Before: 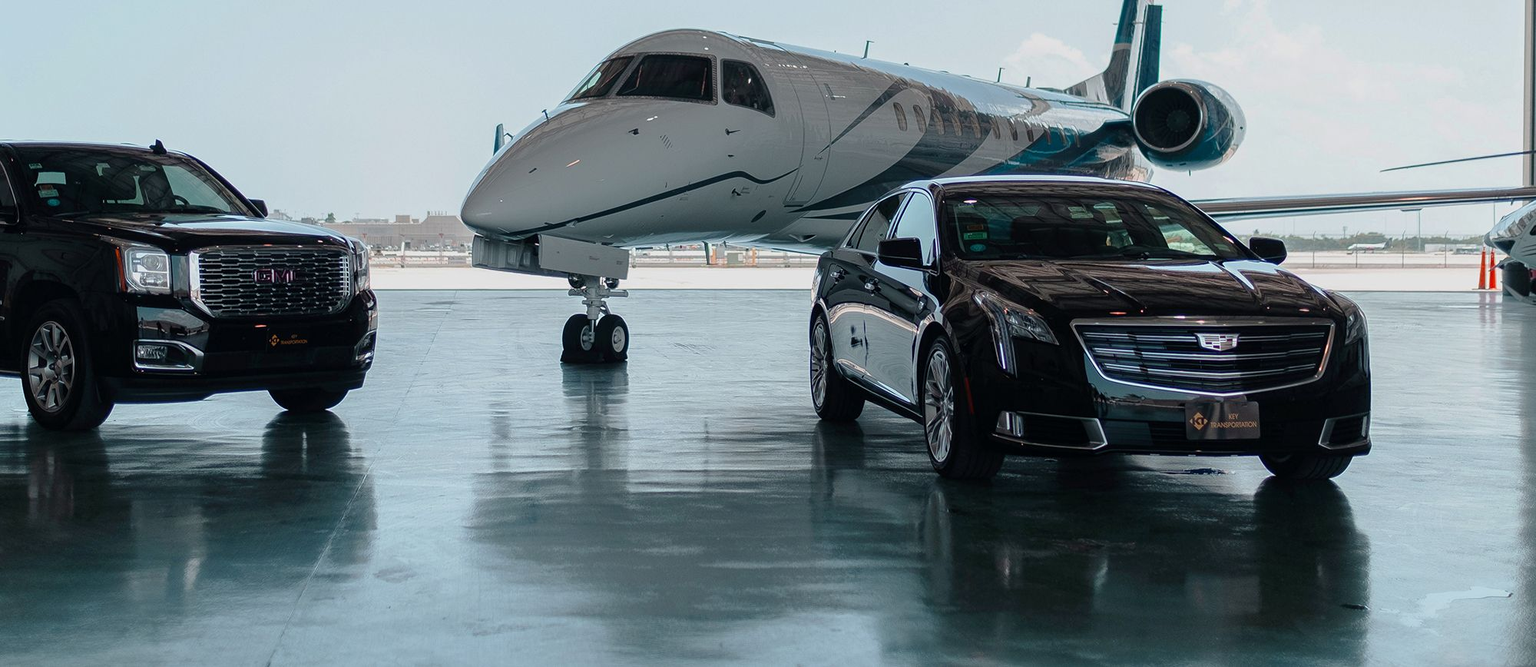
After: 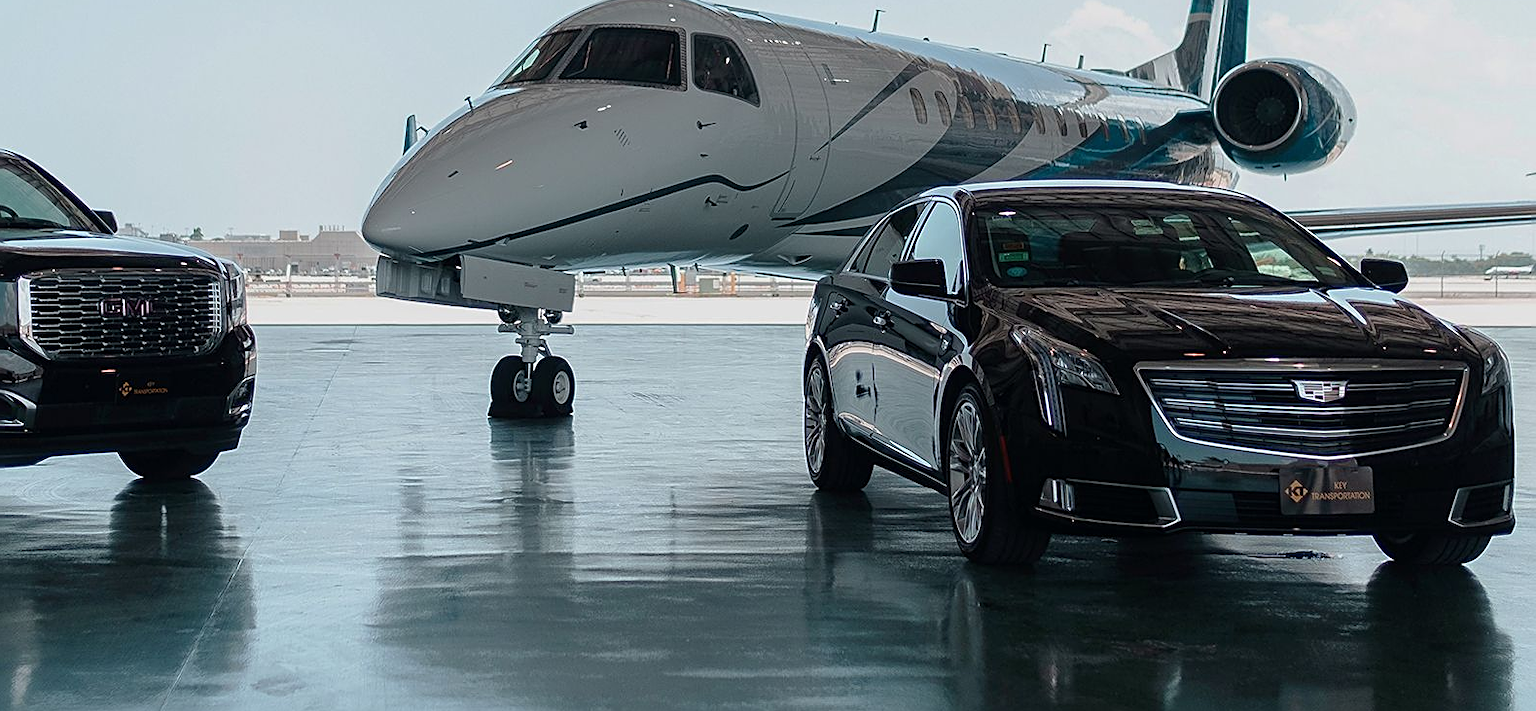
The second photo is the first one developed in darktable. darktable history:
crop: left 11.438%, top 5.044%, right 9.575%, bottom 10.724%
sharpen: on, module defaults
